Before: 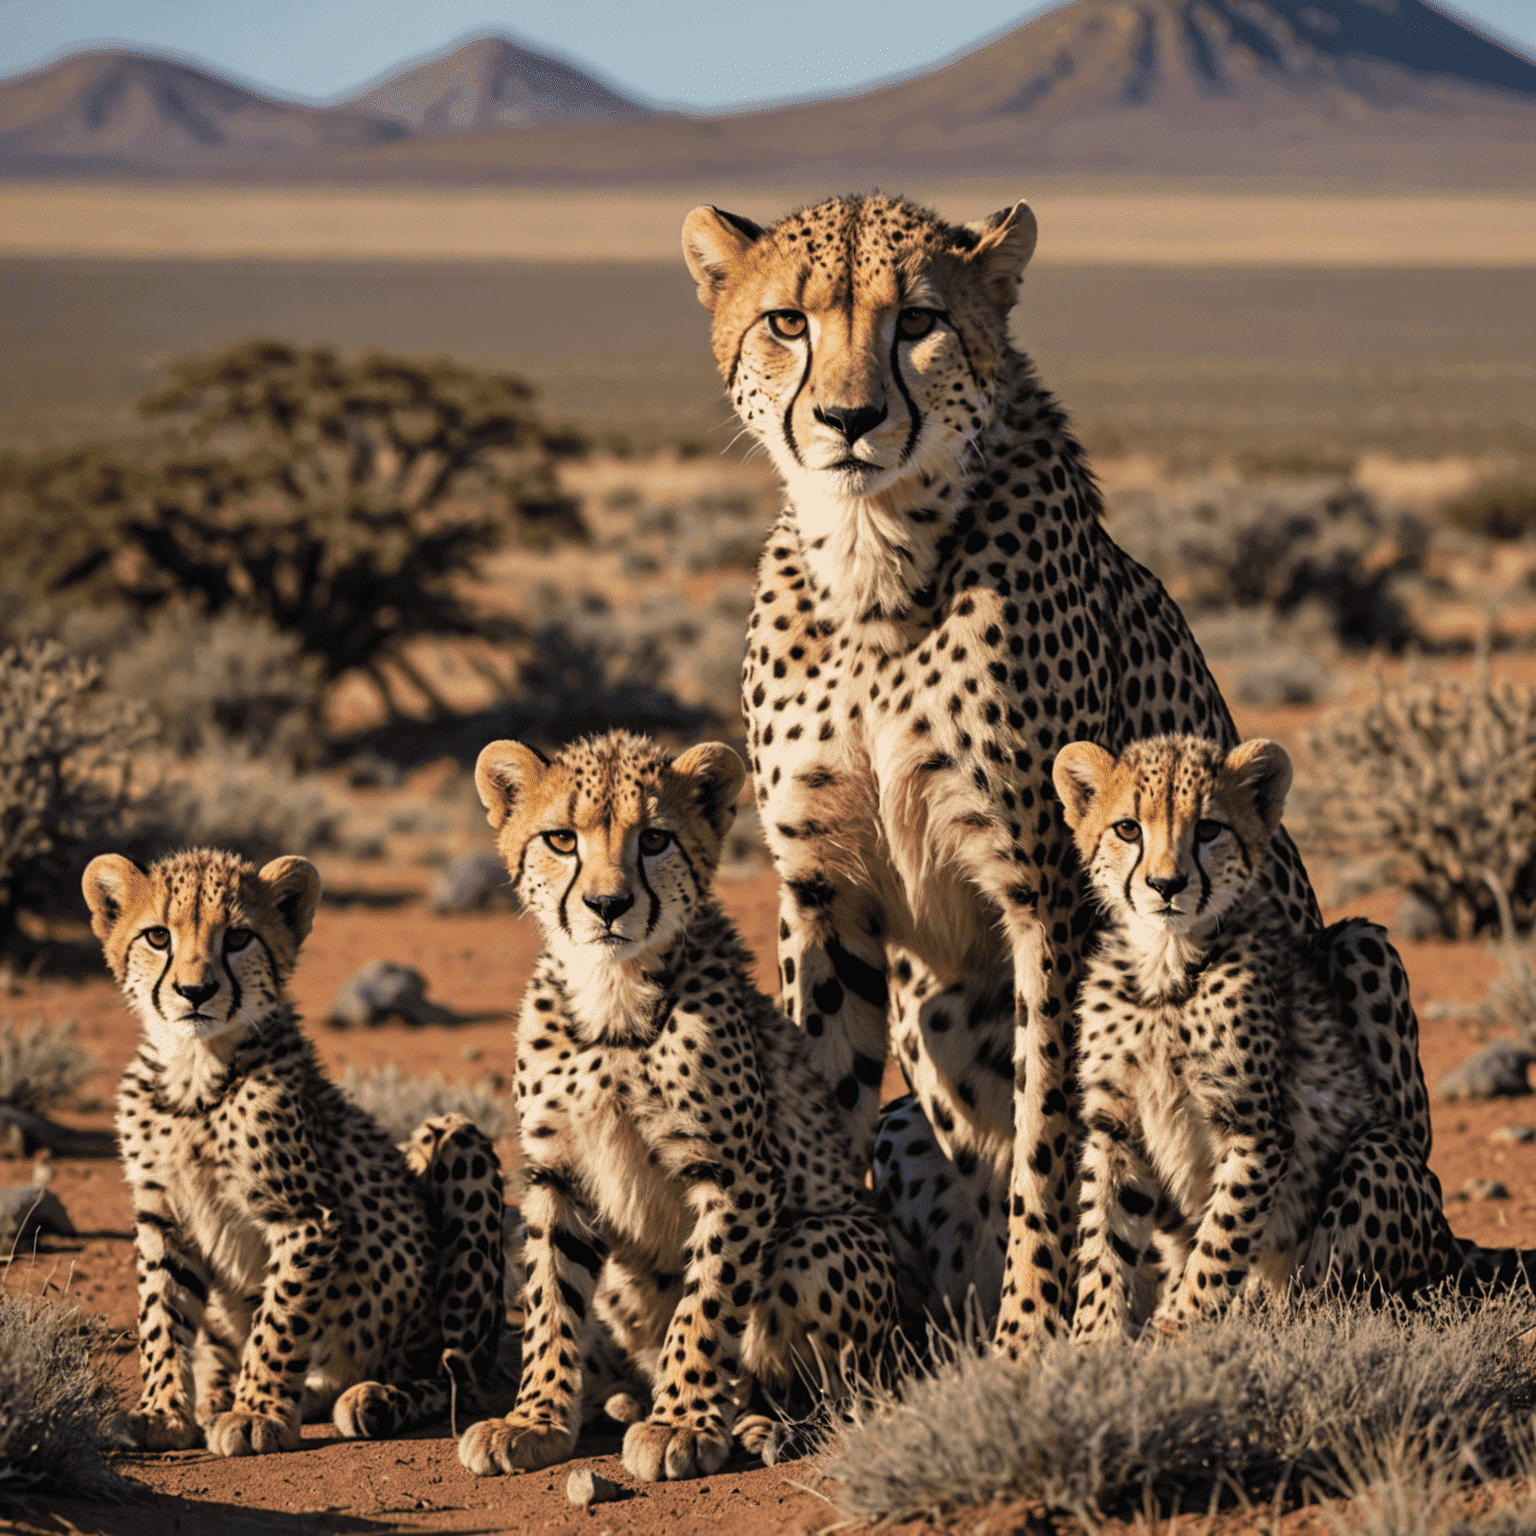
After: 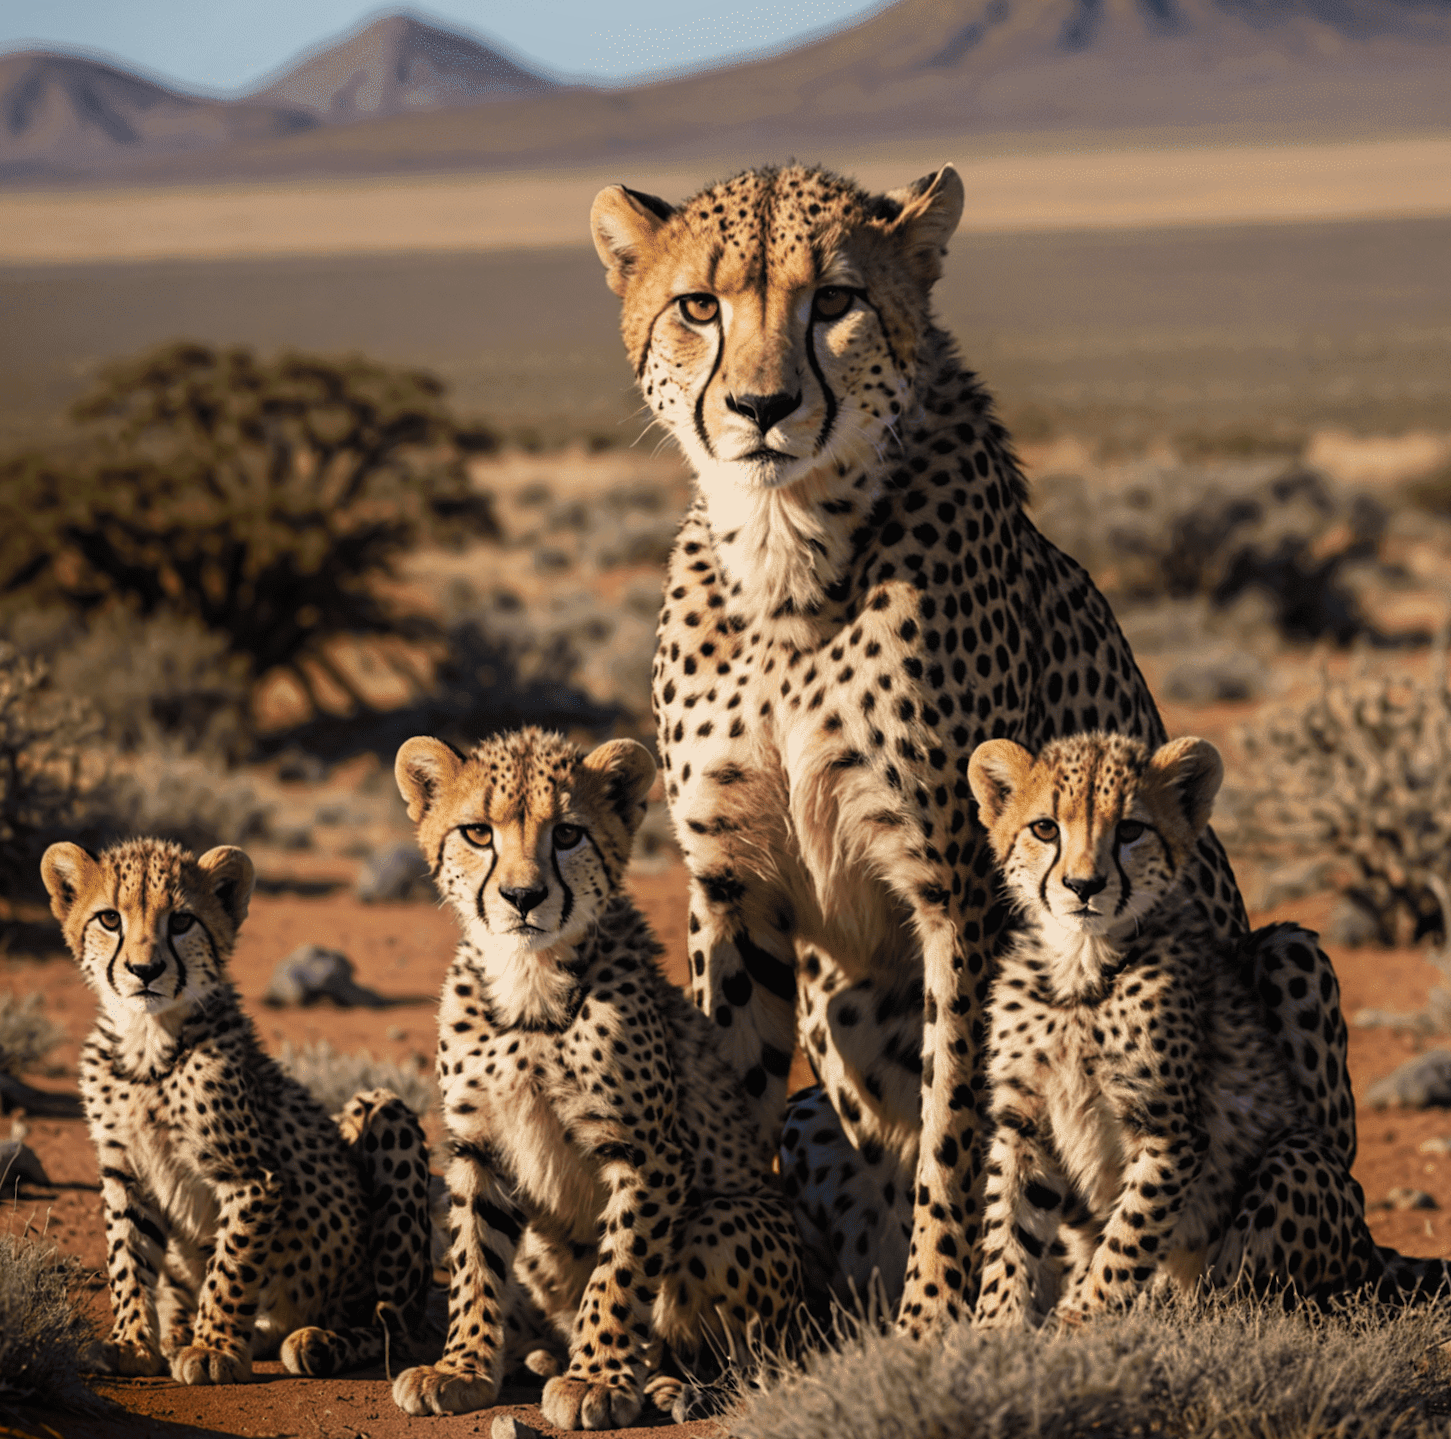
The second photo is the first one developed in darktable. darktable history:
shadows and highlights: shadows -70, highlights 35, soften with gaussian
rotate and perspective: rotation 0.062°, lens shift (vertical) 0.115, lens shift (horizontal) -0.133, crop left 0.047, crop right 0.94, crop top 0.061, crop bottom 0.94
base curve: exposure shift 0, preserve colors none
